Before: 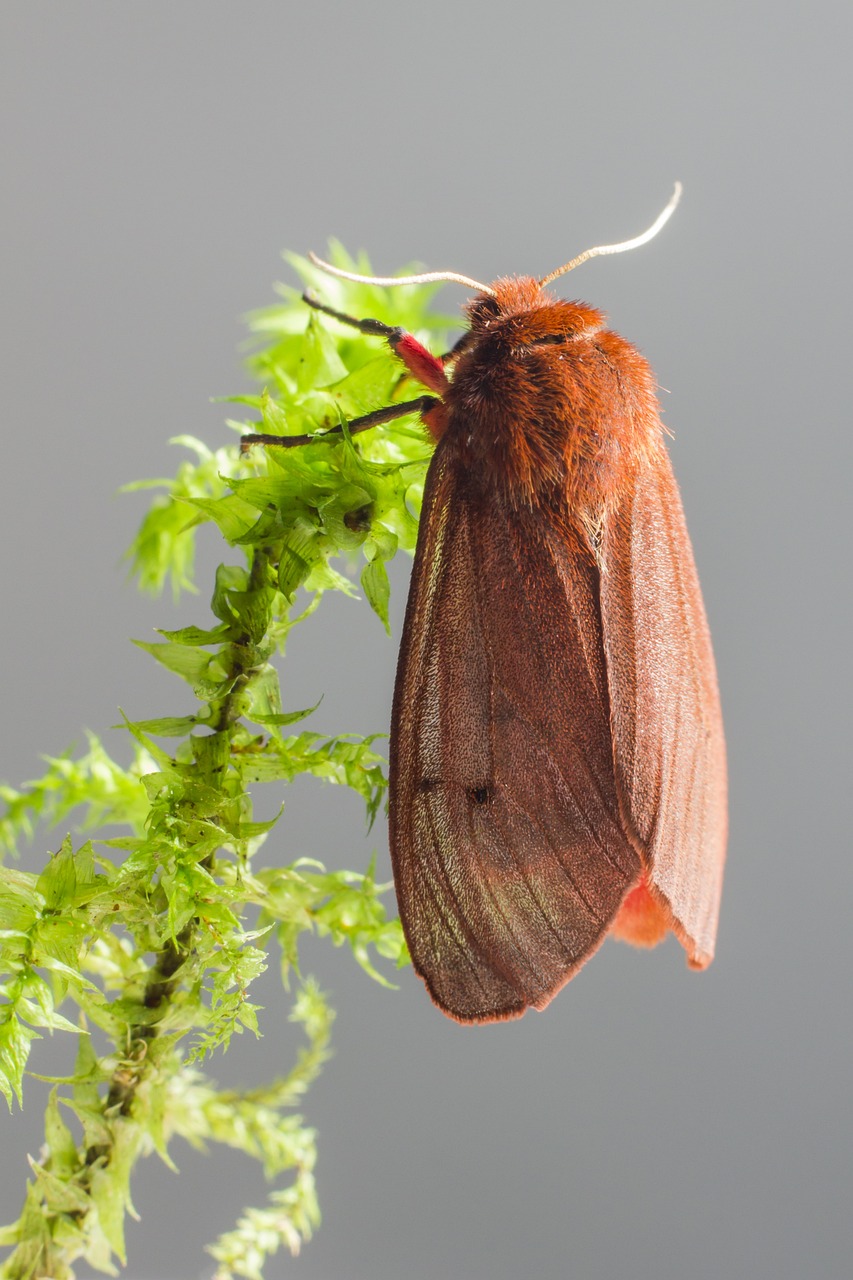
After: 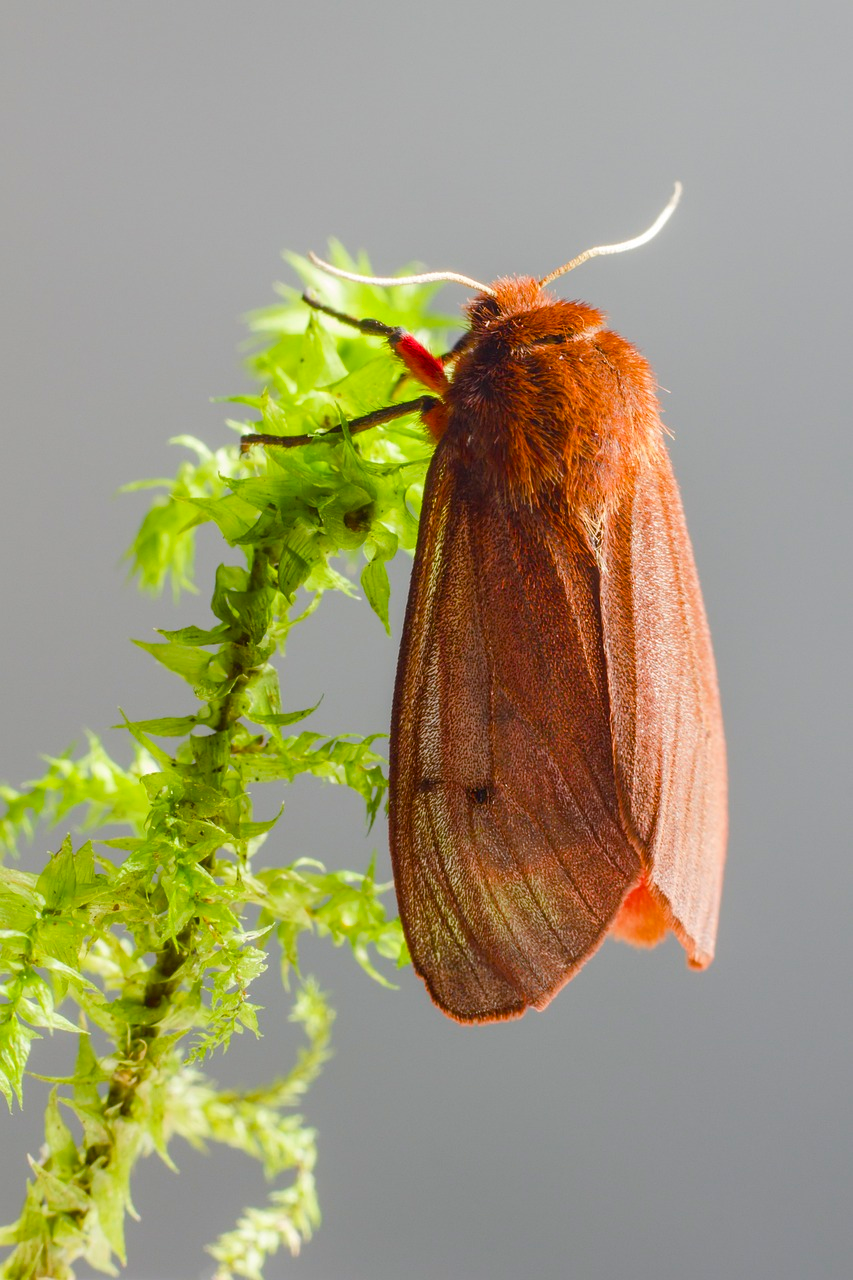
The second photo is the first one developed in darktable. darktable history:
color balance rgb: perceptual saturation grading › global saturation 27.269%, perceptual saturation grading › highlights -28.327%, perceptual saturation grading › mid-tones 15.942%, perceptual saturation grading › shadows 33.727%, global vibrance 20%
